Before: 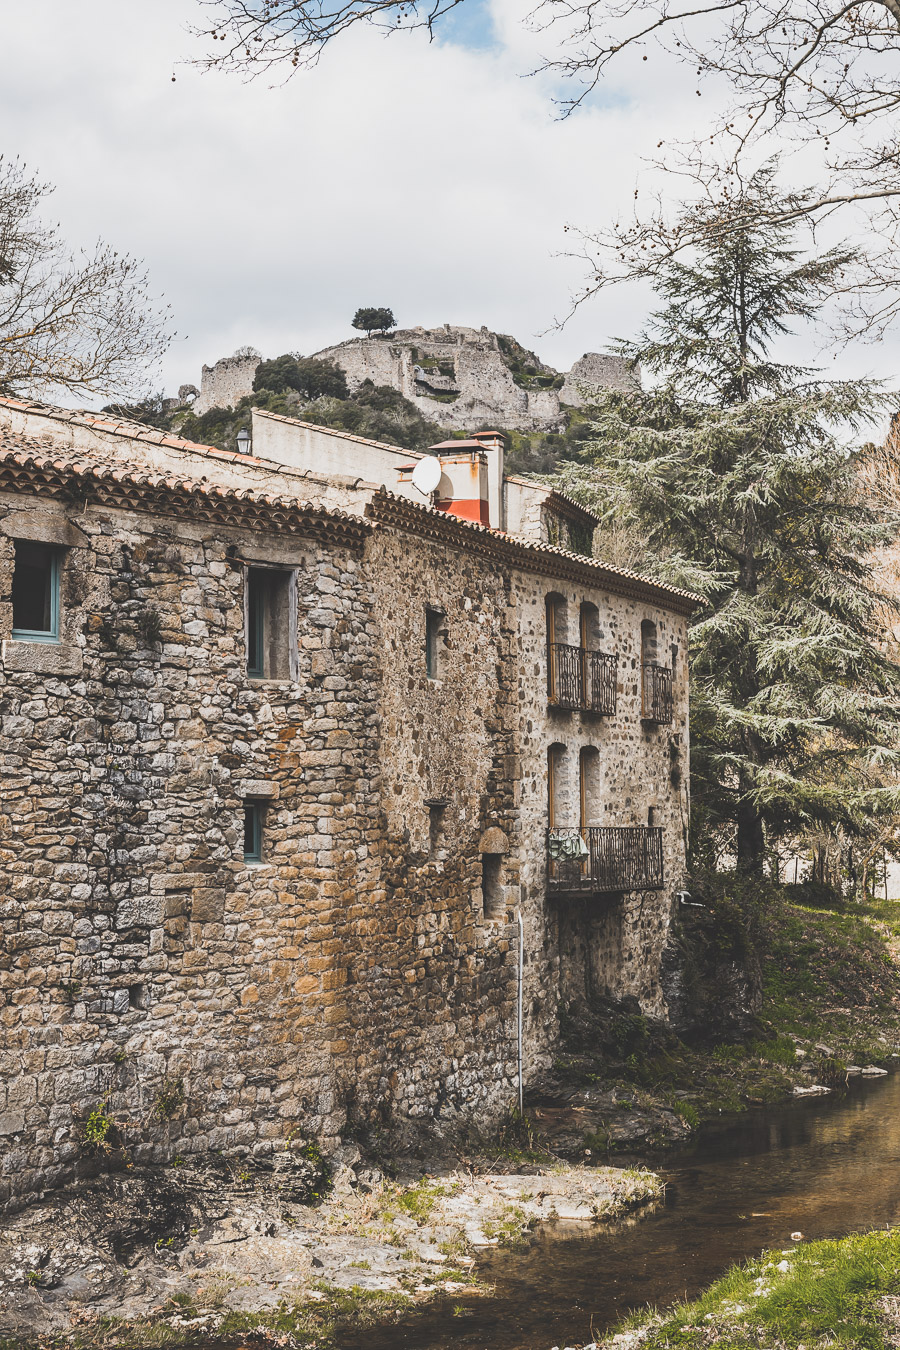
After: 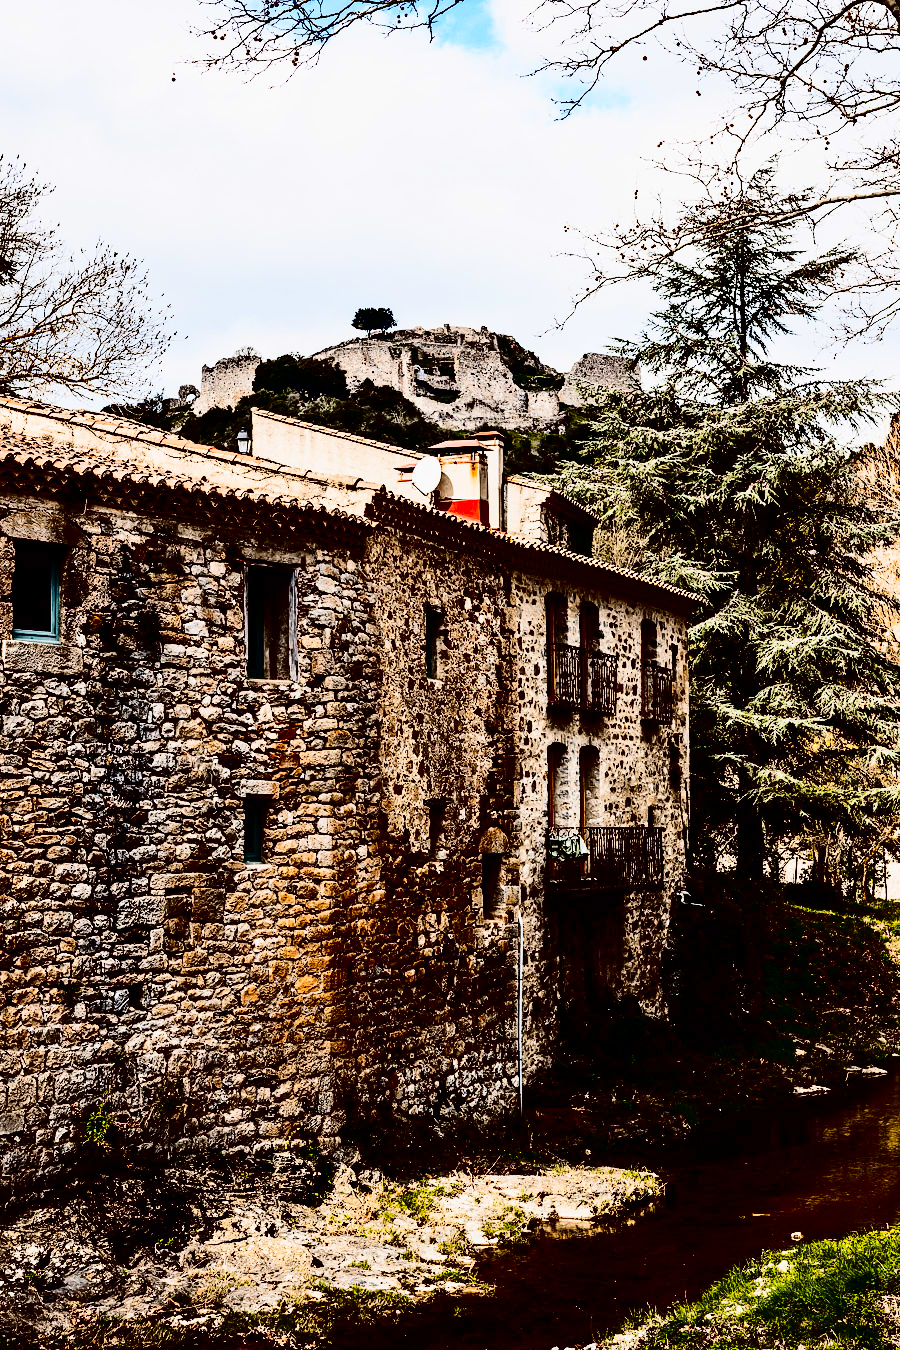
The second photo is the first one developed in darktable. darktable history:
contrast brightness saturation: contrast 0.783, brightness -0.986, saturation 0.987
